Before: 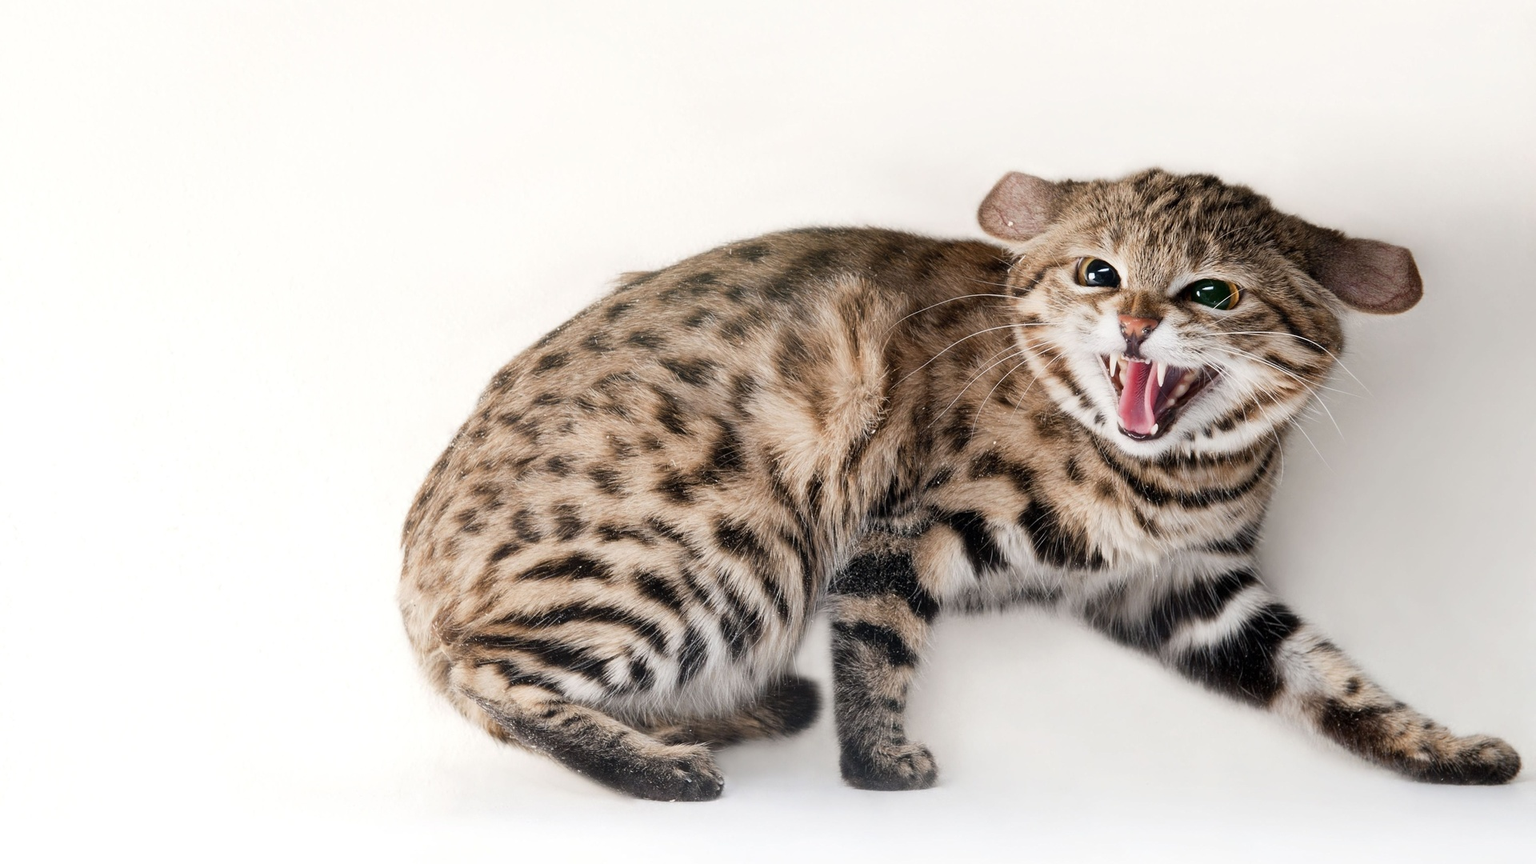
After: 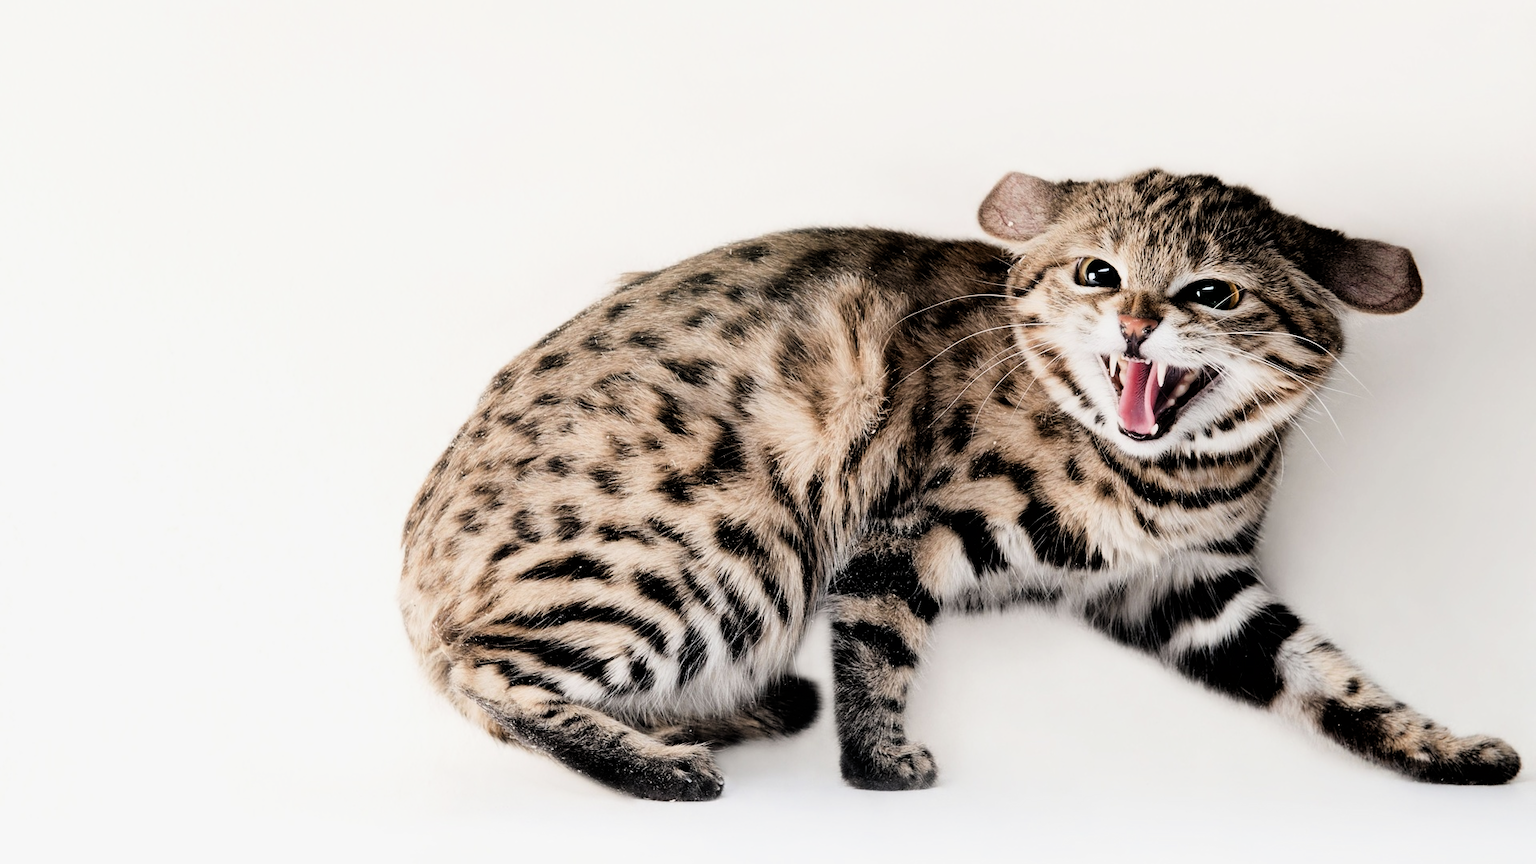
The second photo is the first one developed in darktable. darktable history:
filmic rgb: black relative exposure -3.99 EV, white relative exposure 2.98 EV, hardness 3.01, contrast 1.51
